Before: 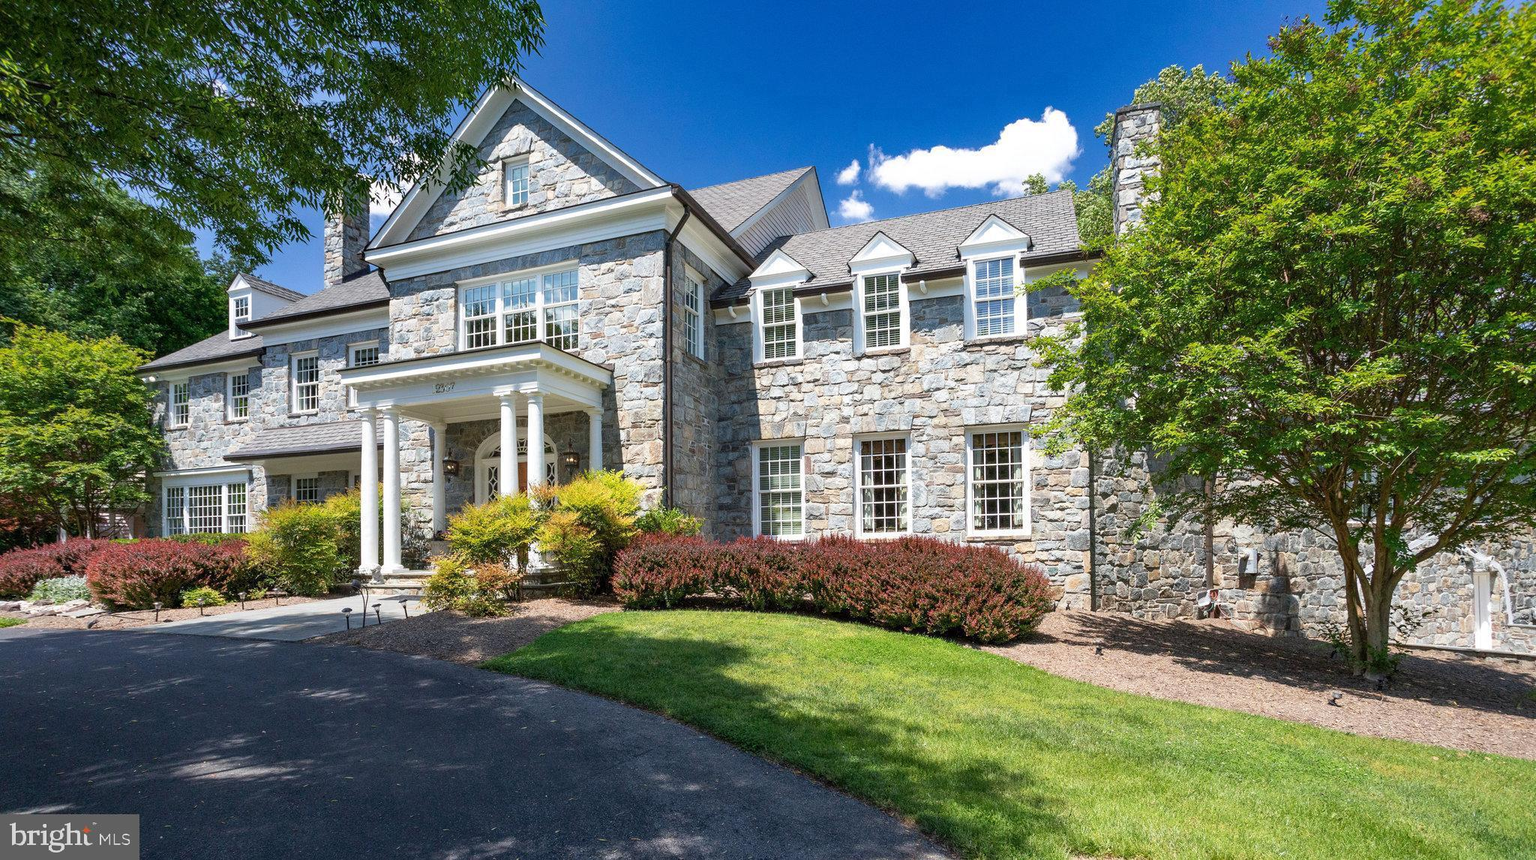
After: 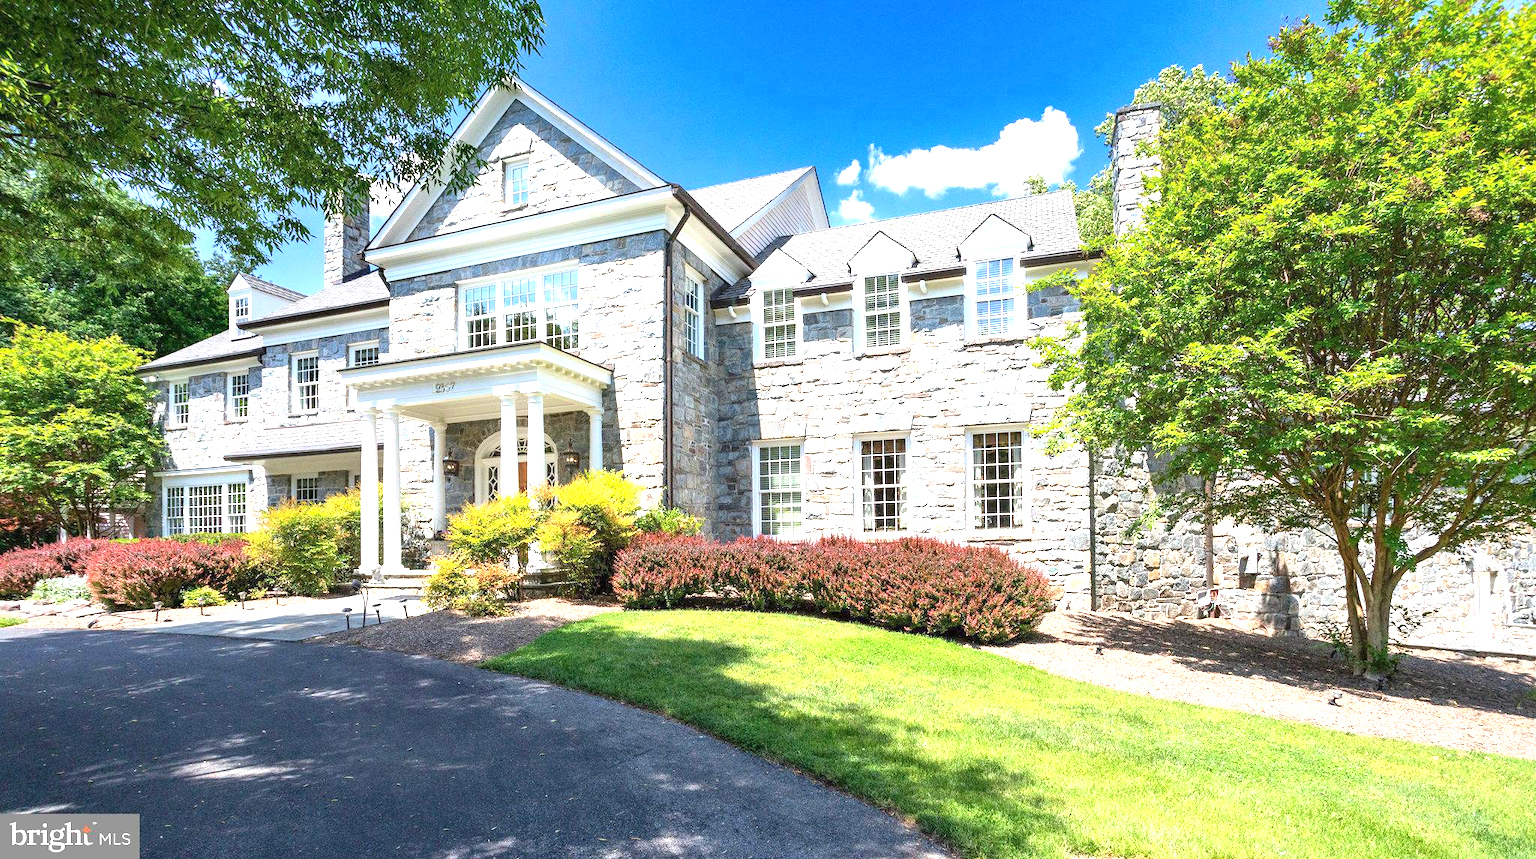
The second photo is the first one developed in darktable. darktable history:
exposure: black level correction 0, exposure 1.3 EV, compensate highlight preservation false
contrast brightness saturation: contrast 0.1, brightness 0.02, saturation 0.02
